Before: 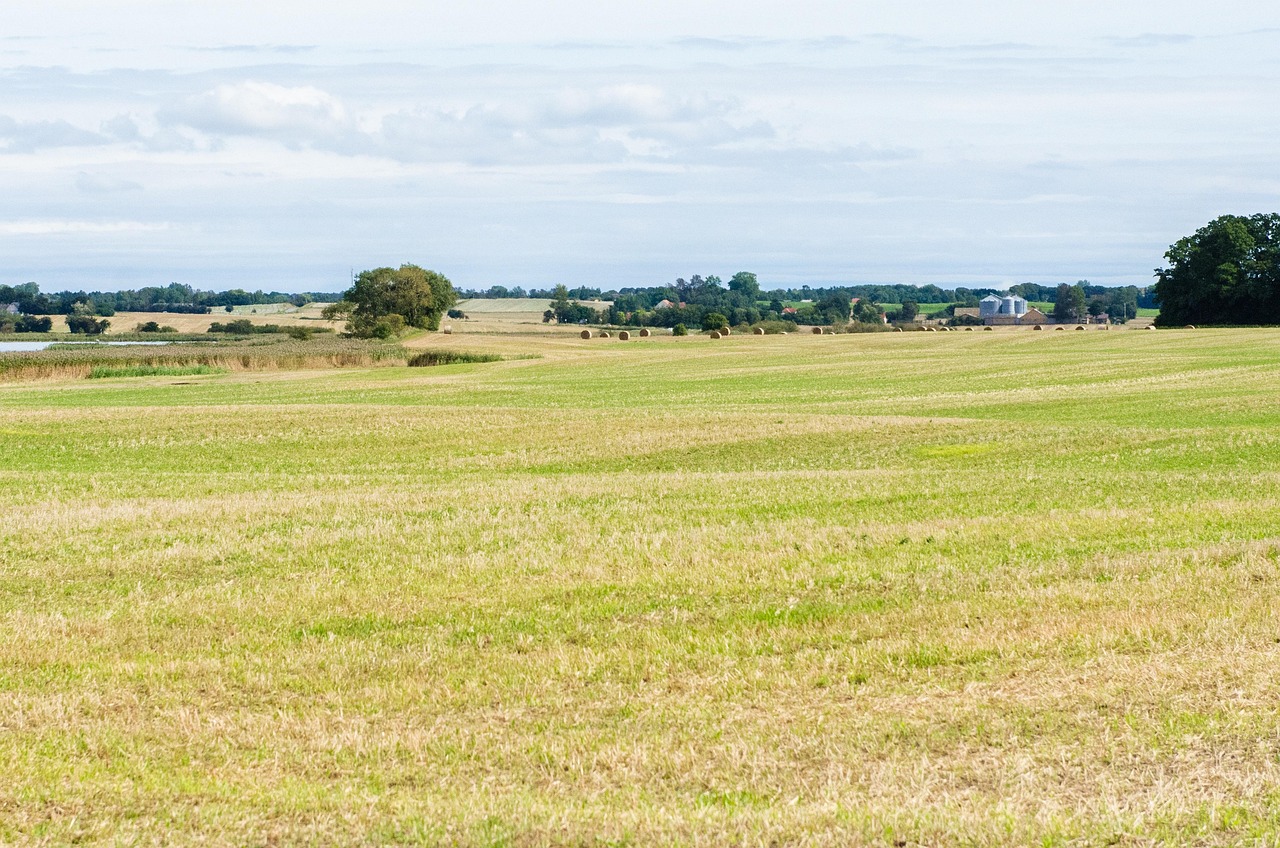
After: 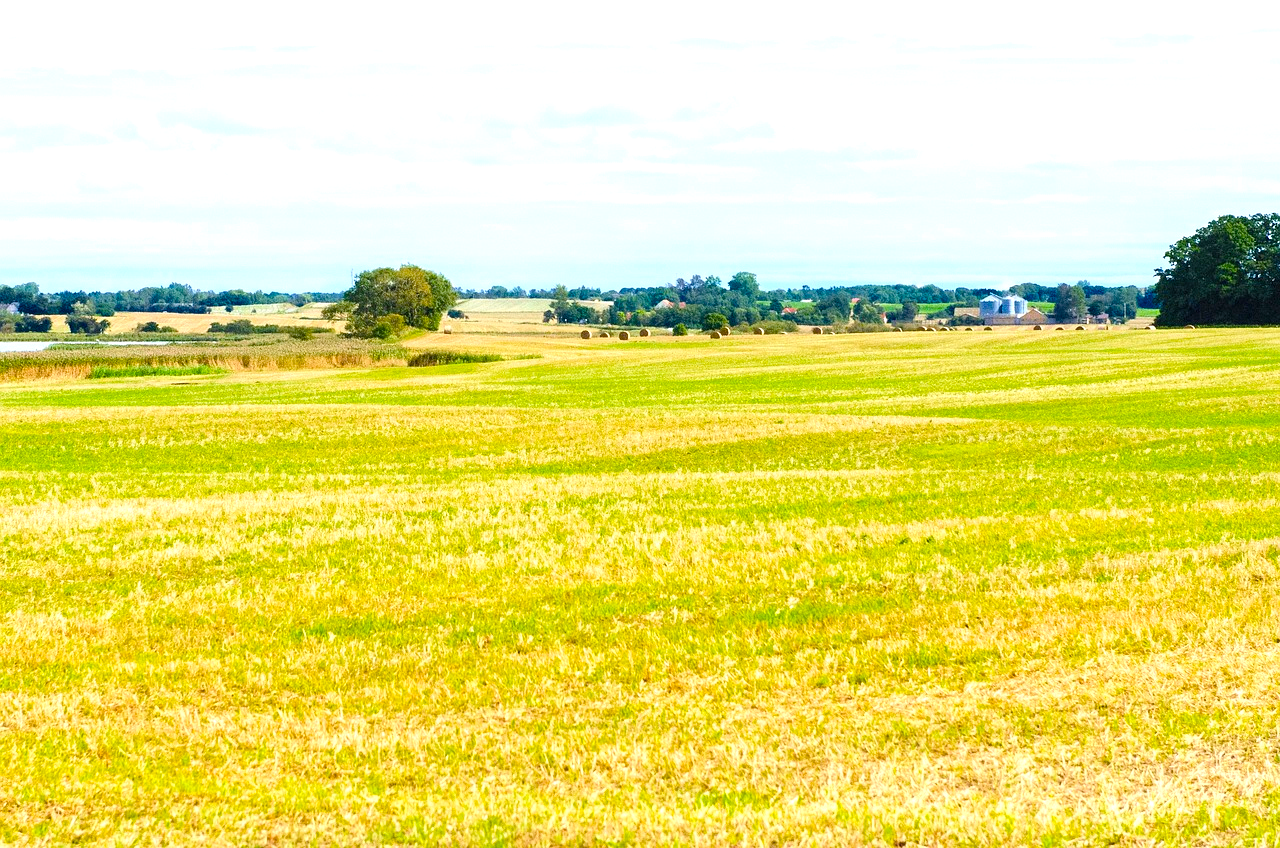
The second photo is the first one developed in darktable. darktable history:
exposure: exposure 0.666 EV, compensate highlight preservation false
color balance rgb: perceptual saturation grading › global saturation 25.644%, saturation formula JzAzBz (2021)
contrast brightness saturation: contrast 0.073, brightness 0.084, saturation 0.178
